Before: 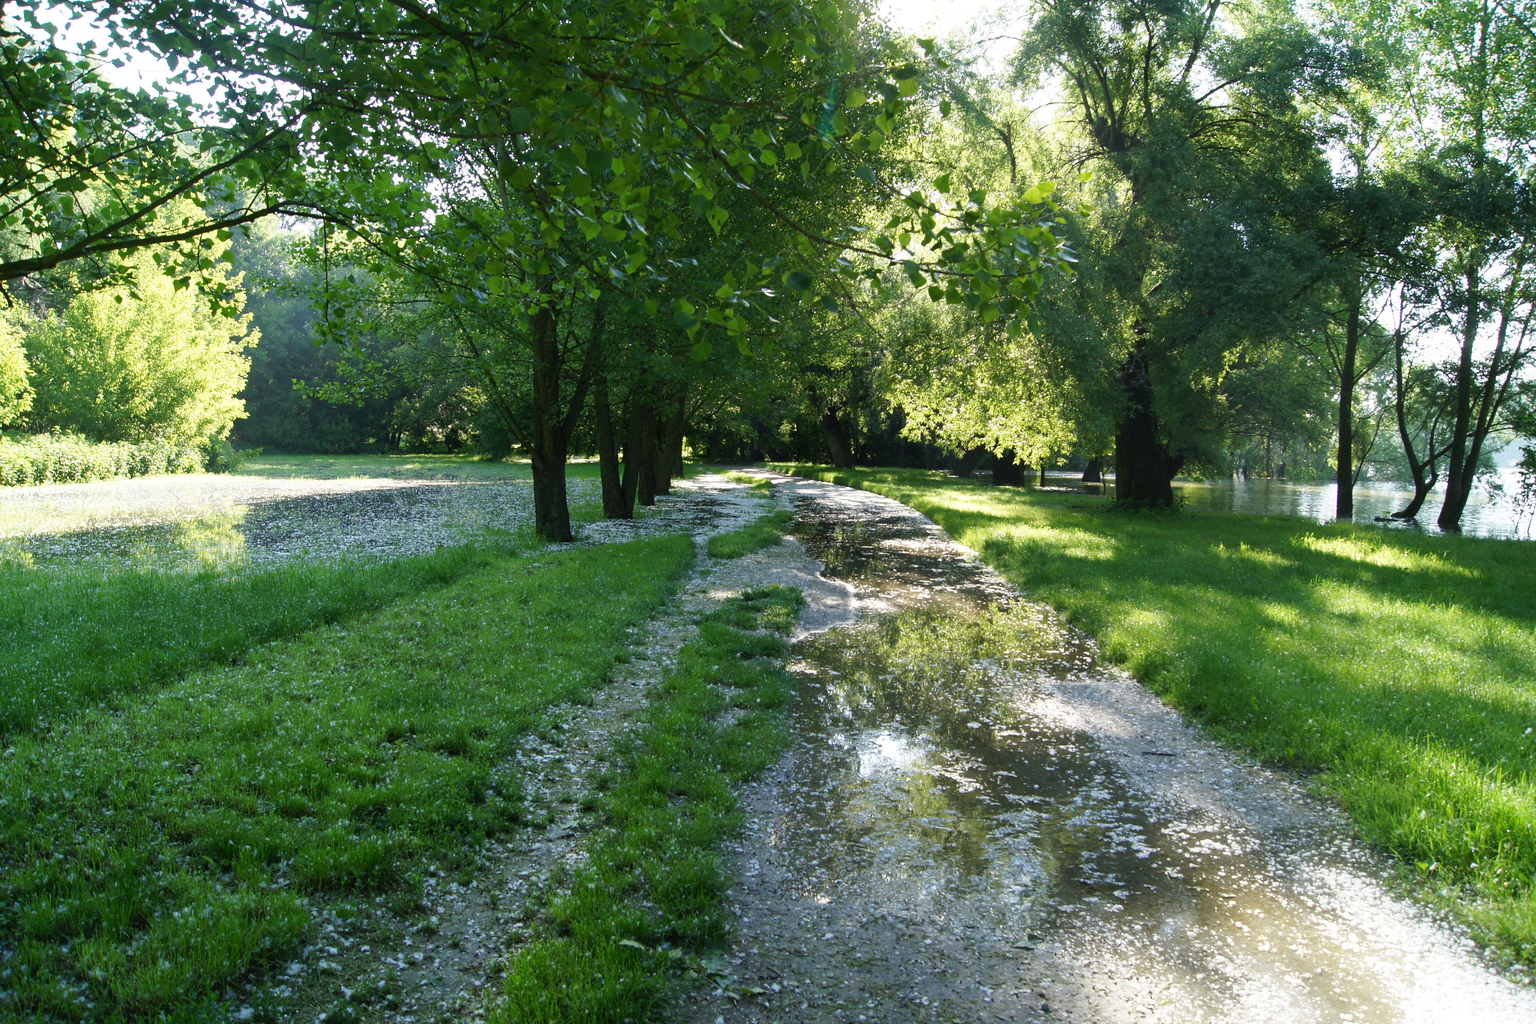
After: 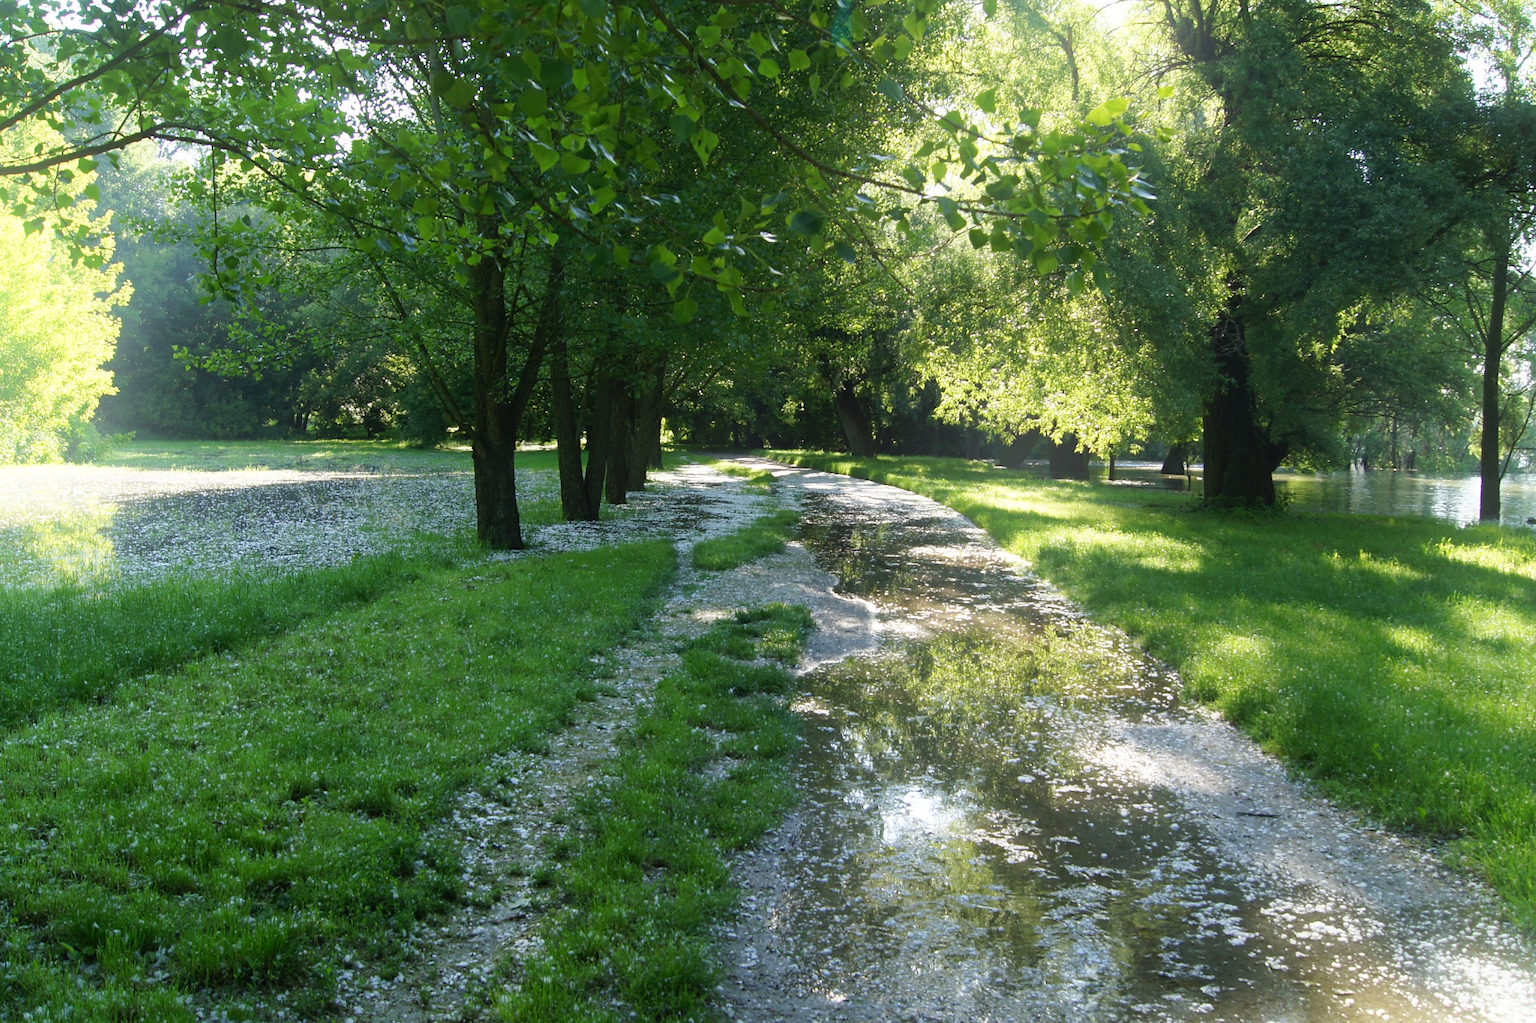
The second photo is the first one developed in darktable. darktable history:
crop and rotate: left 10.071%, top 10.071%, right 10.02%, bottom 10.02%
bloom: size 16%, threshold 98%, strength 20%
